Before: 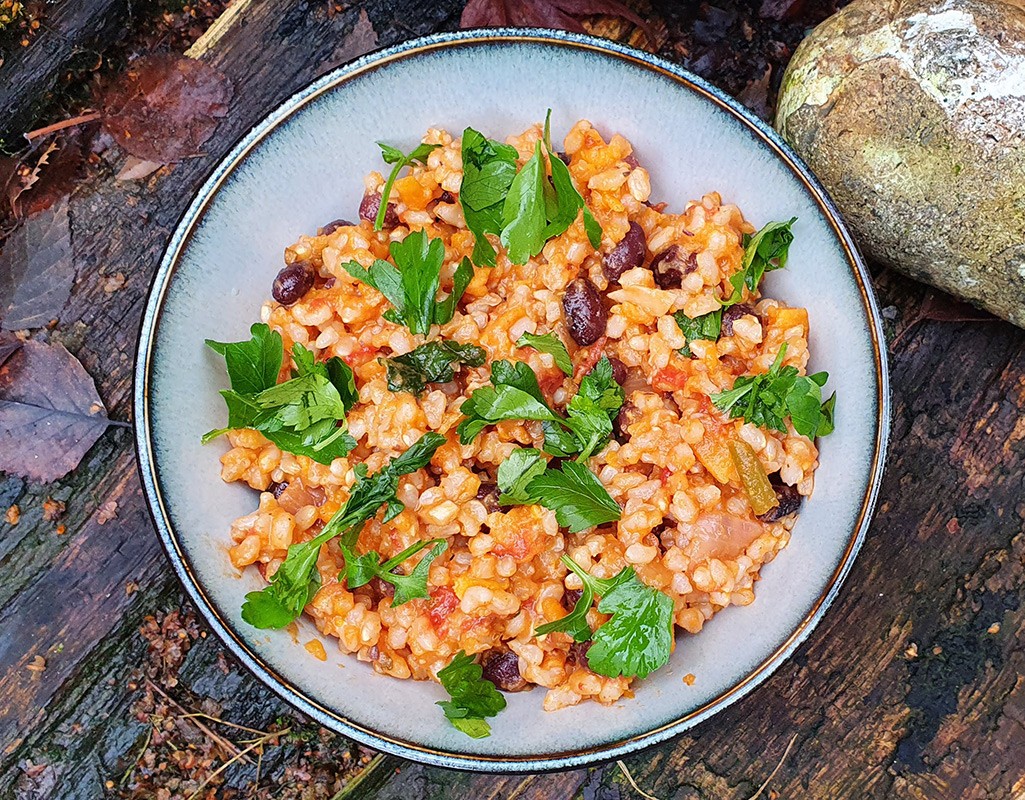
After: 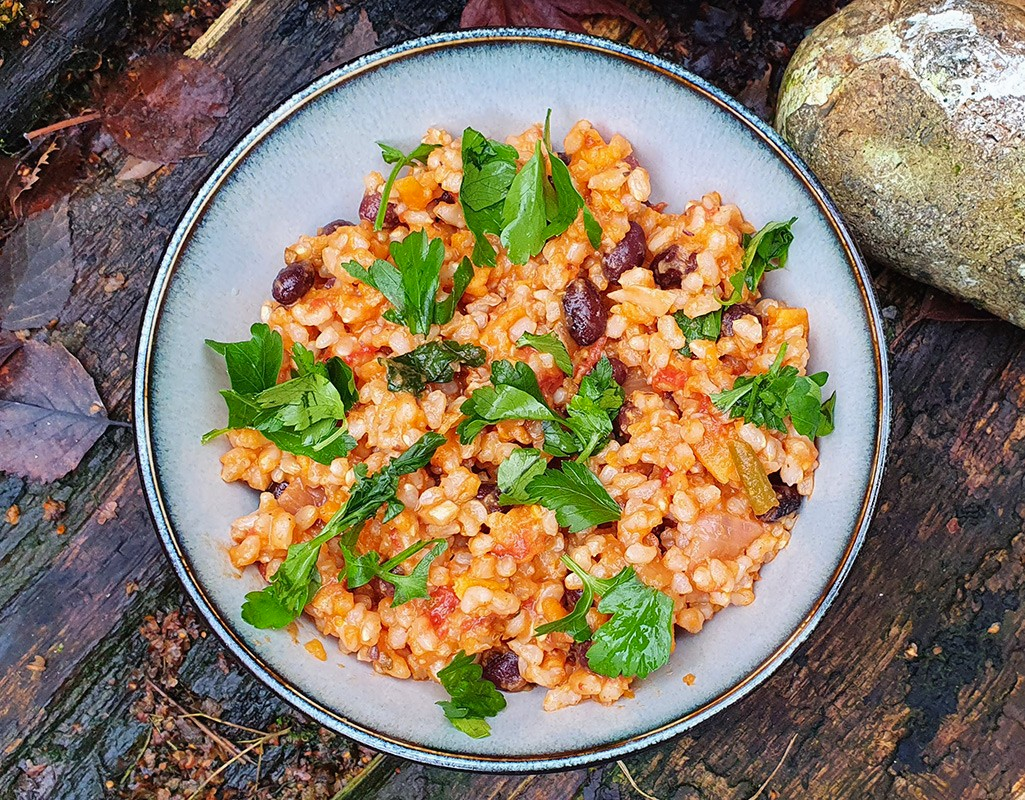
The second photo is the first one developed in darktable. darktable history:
contrast brightness saturation: contrast -0.012, brightness -0.009, saturation 0.025
